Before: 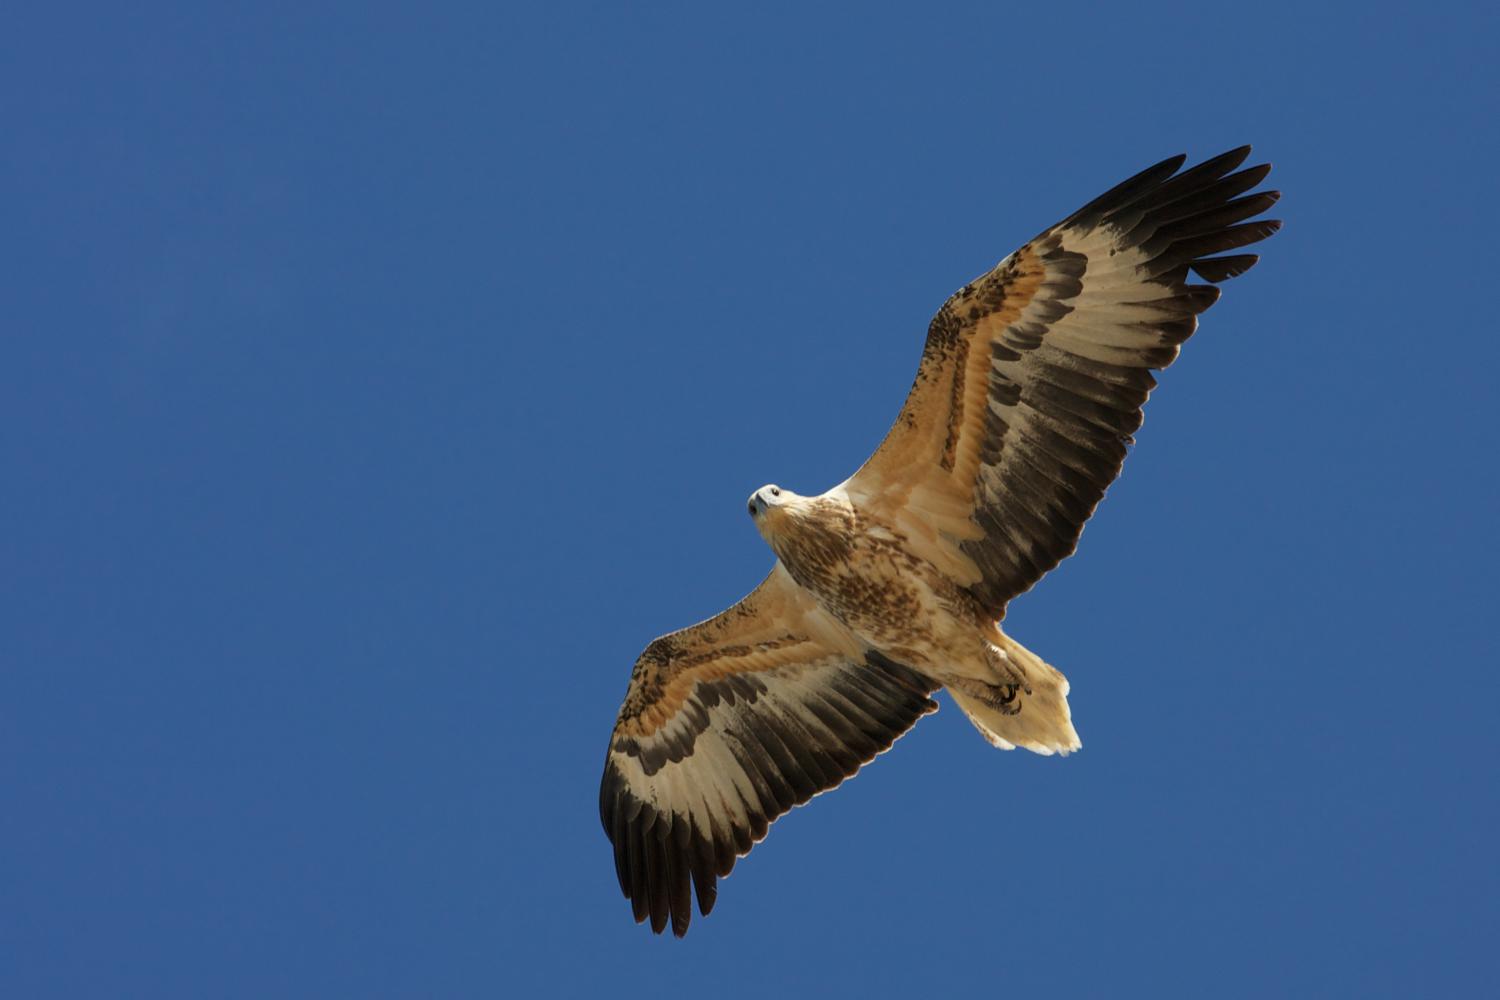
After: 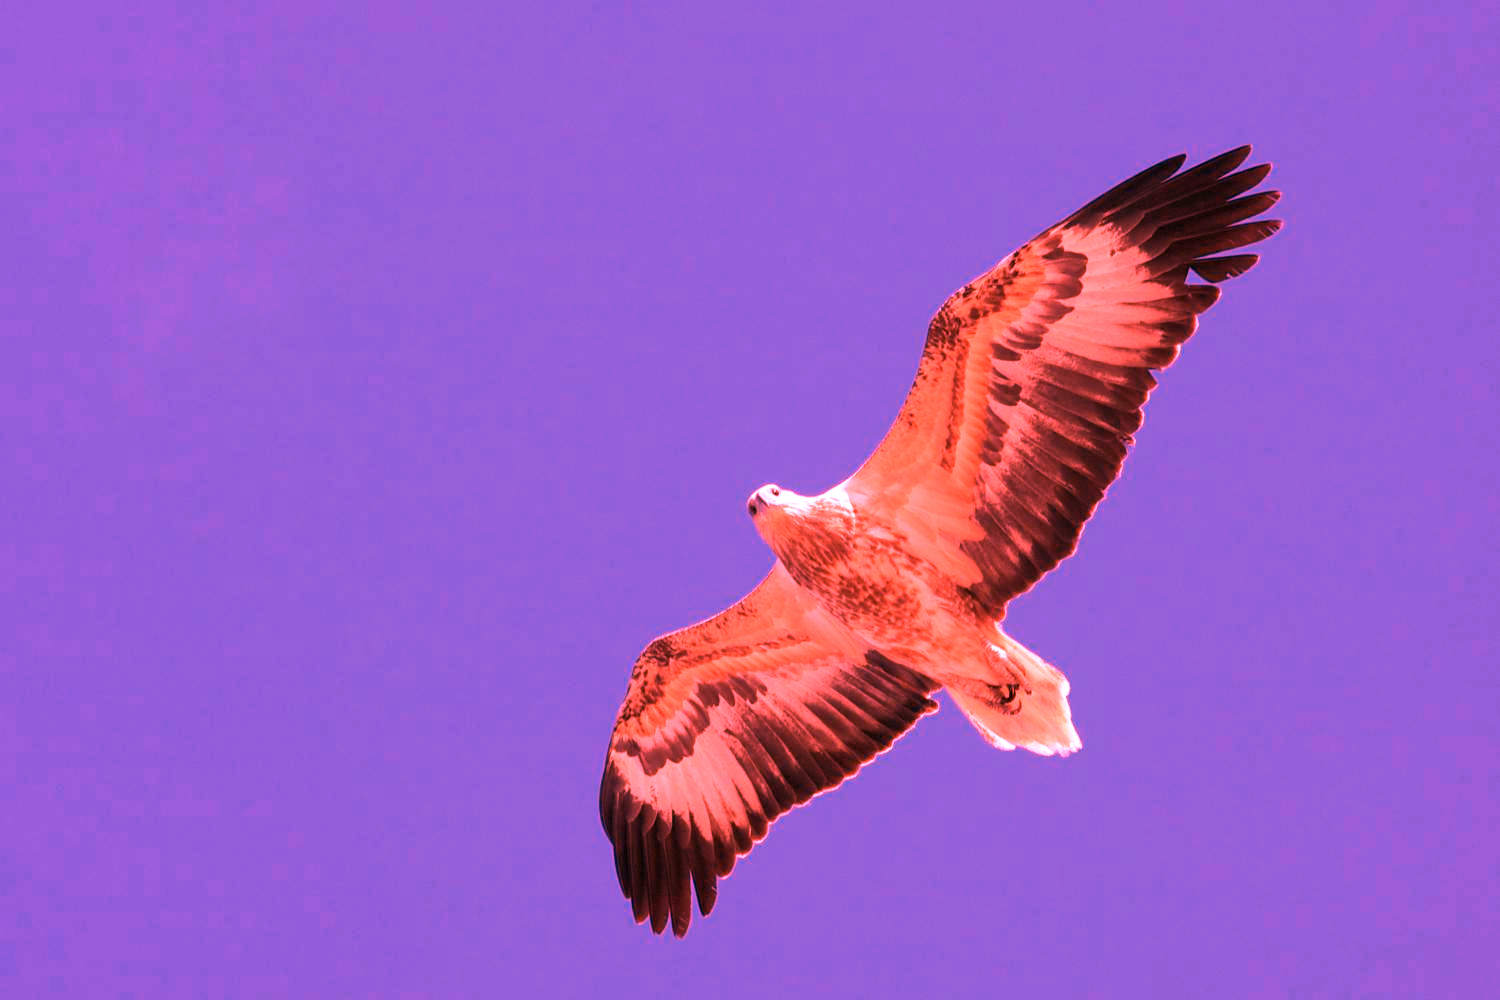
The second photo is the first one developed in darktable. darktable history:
white balance: red 2.9, blue 1.358
color calibration: illuminant F (fluorescent), F source F9 (Cool White Deluxe 4150 K) – high CRI, x 0.374, y 0.373, temperature 4158.34 K
